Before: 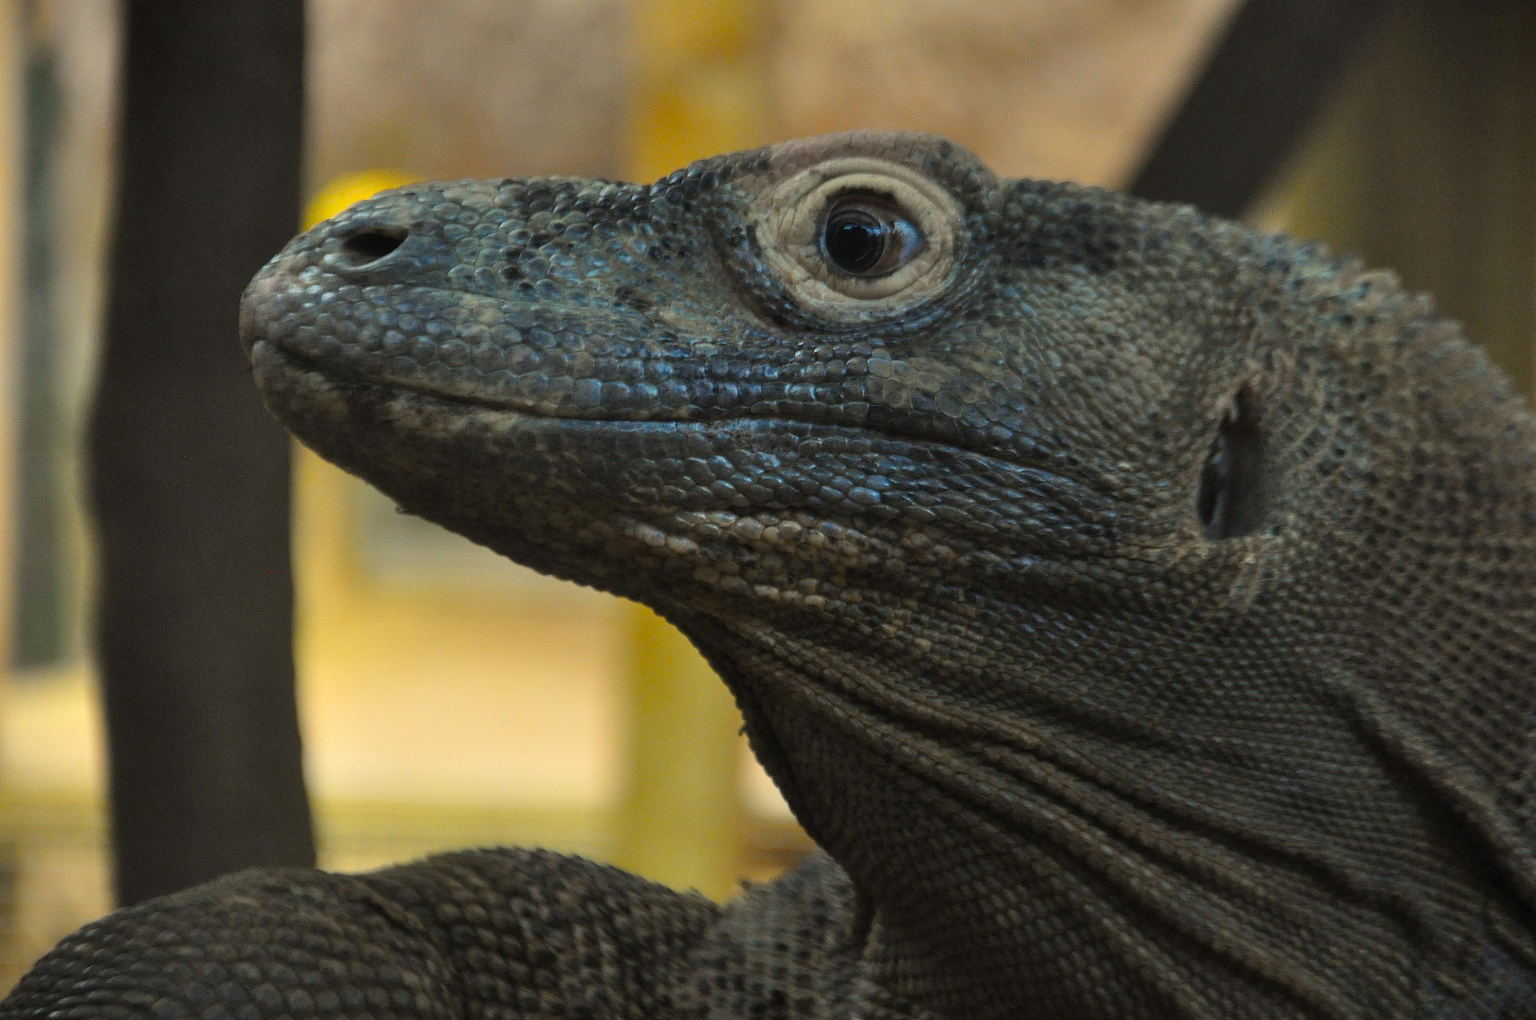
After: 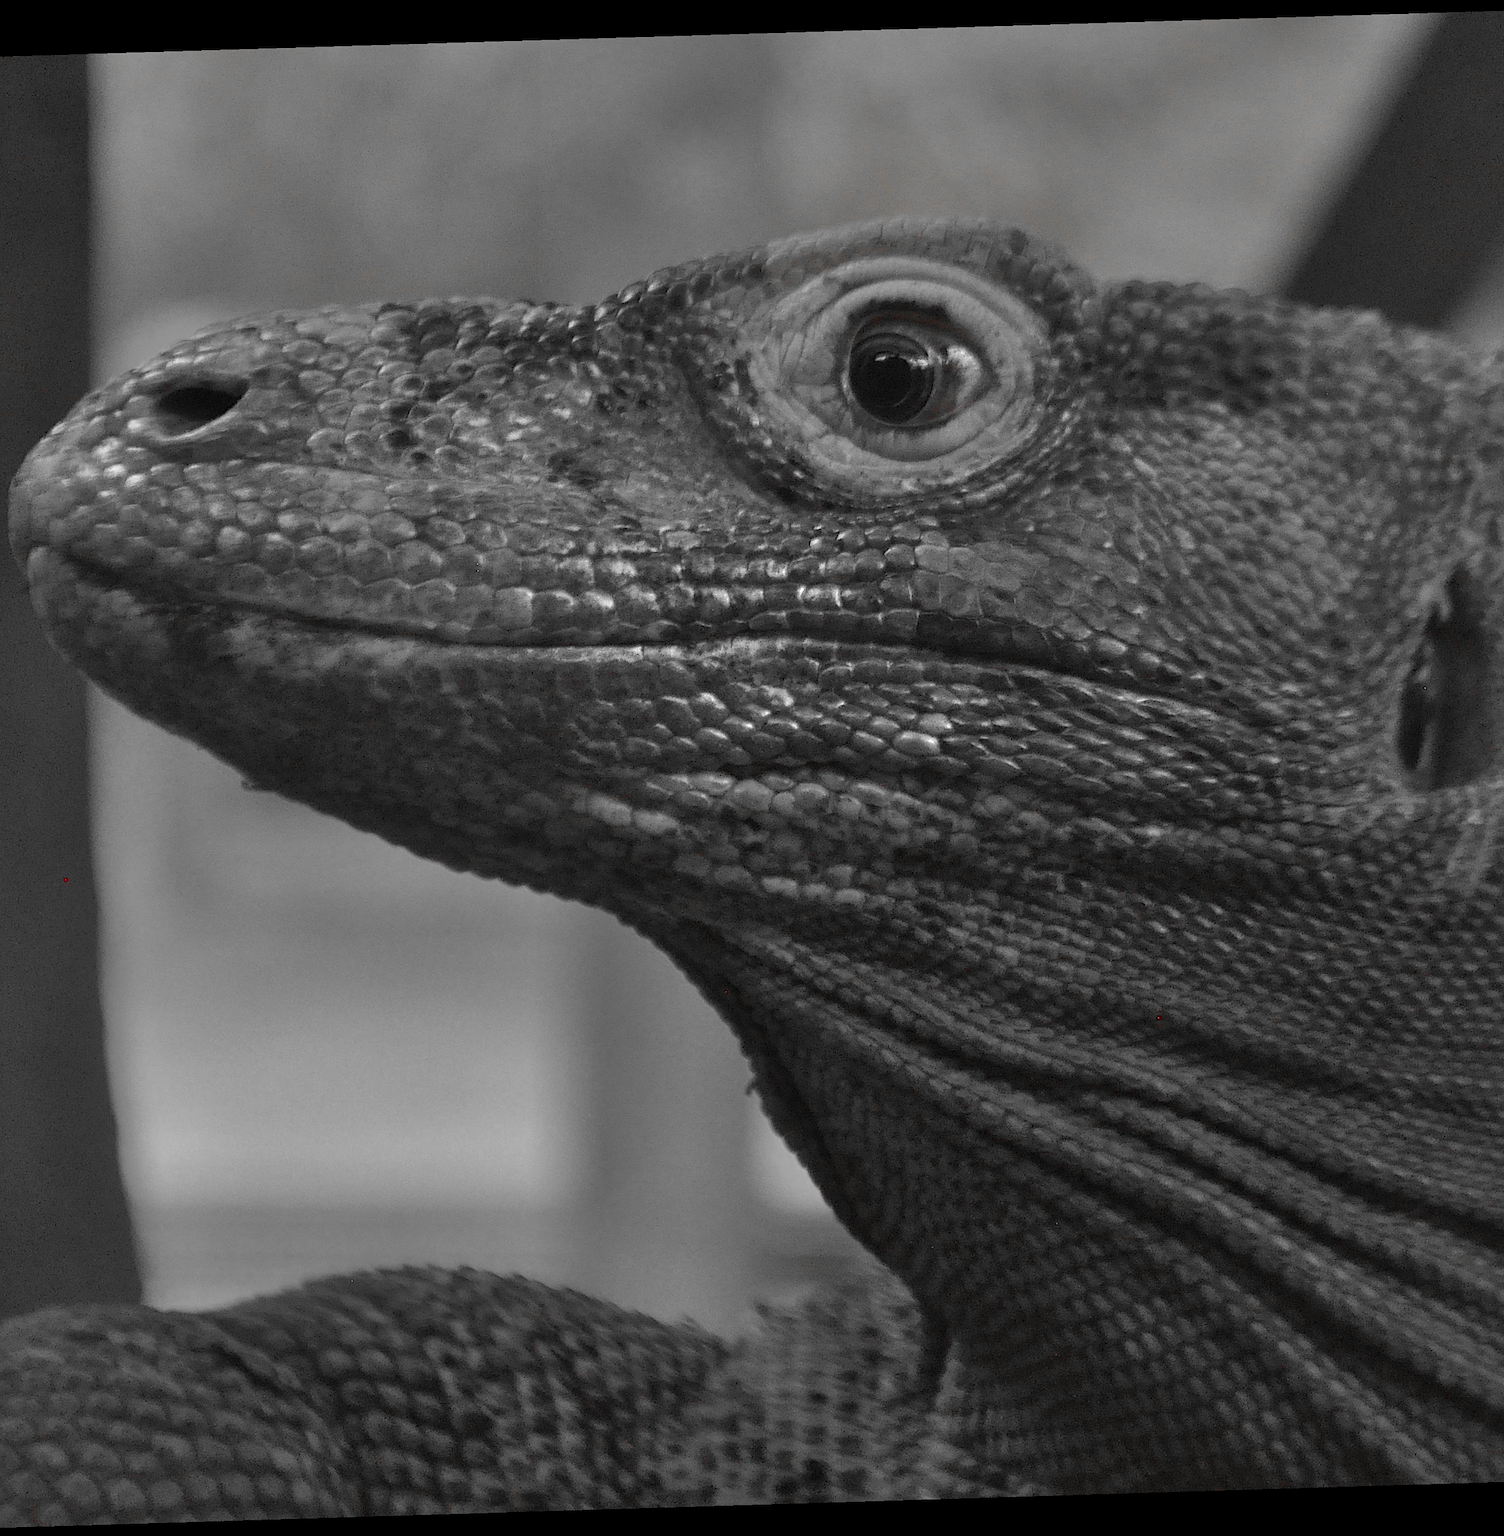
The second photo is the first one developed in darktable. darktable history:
rotate and perspective: rotation -1.75°, automatic cropping off
sharpen: amount 0.2
crop and rotate: left 15.546%, right 17.787%
color zones: curves: ch0 [(0, 0.352) (0.143, 0.407) (0.286, 0.386) (0.429, 0.431) (0.571, 0.829) (0.714, 0.853) (0.857, 0.833) (1, 0.352)]; ch1 [(0, 0.604) (0.072, 0.726) (0.096, 0.608) (0.205, 0.007) (0.571, -0.006) (0.839, -0.013) (0.857, -0.012) (1, 0.604)]
shadows and highlights: shadows 40, highlights -60
